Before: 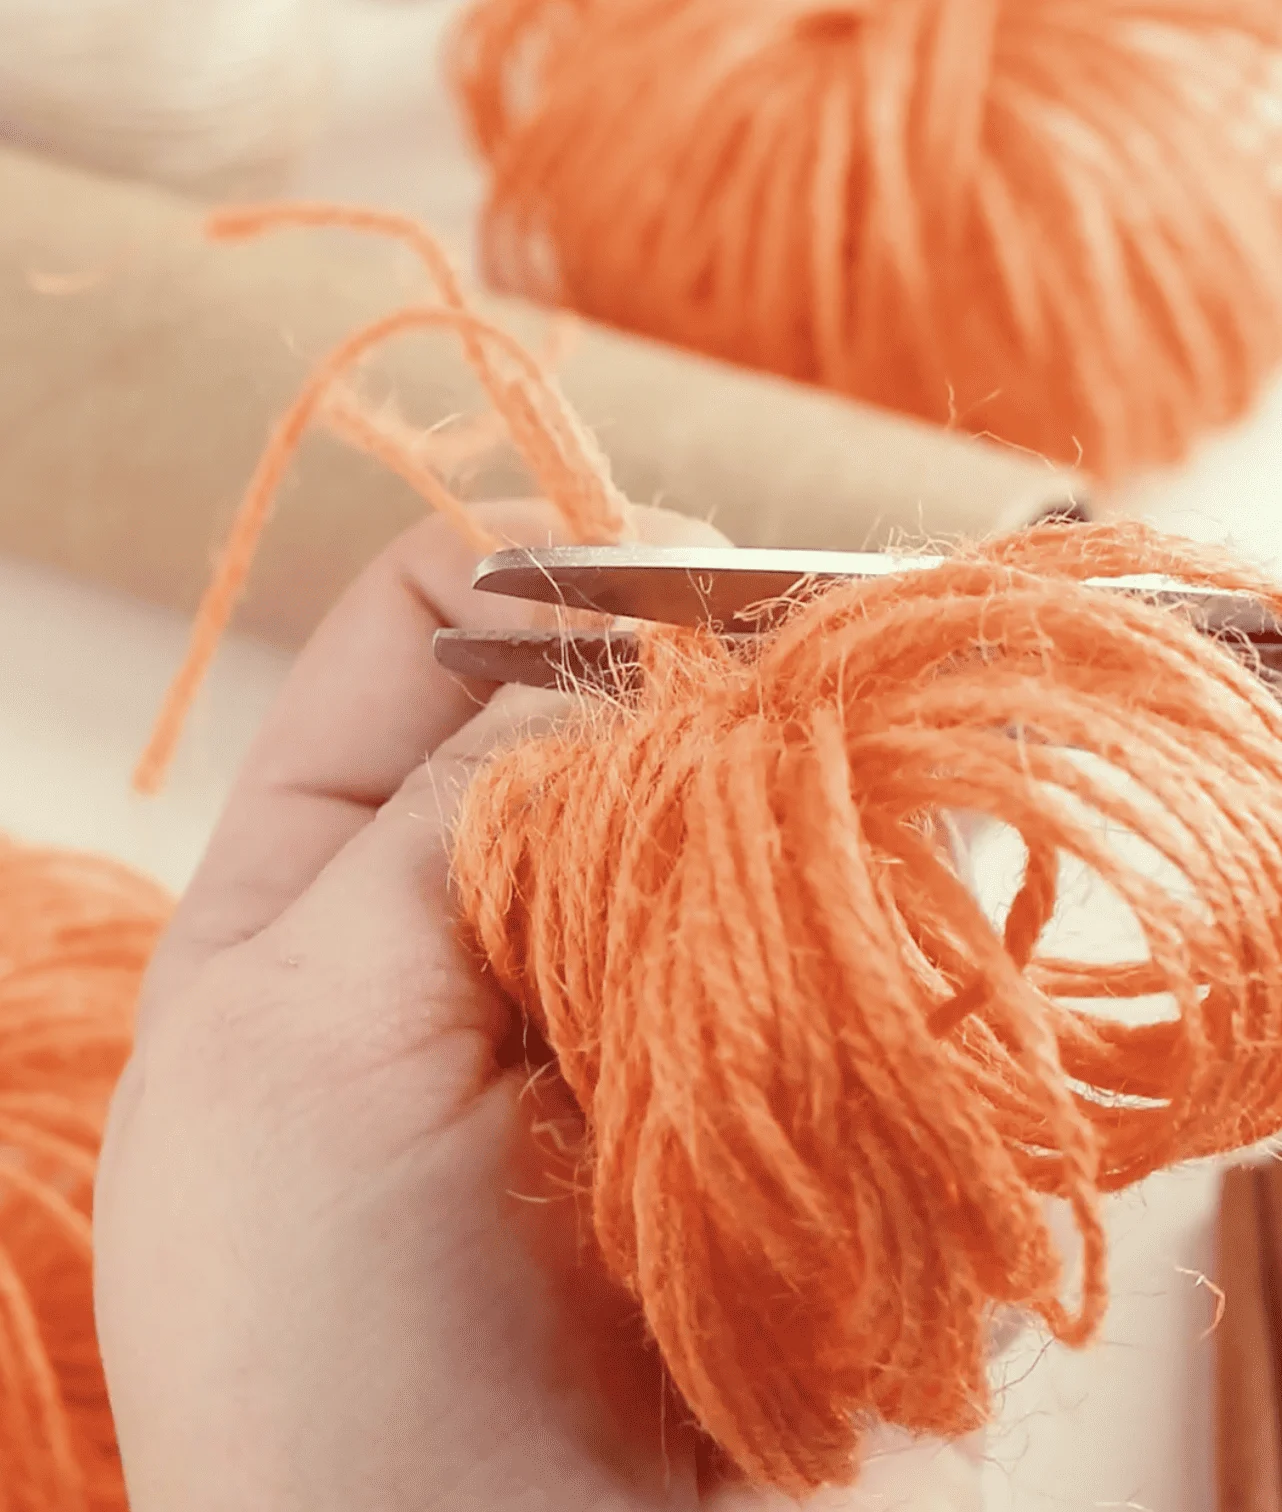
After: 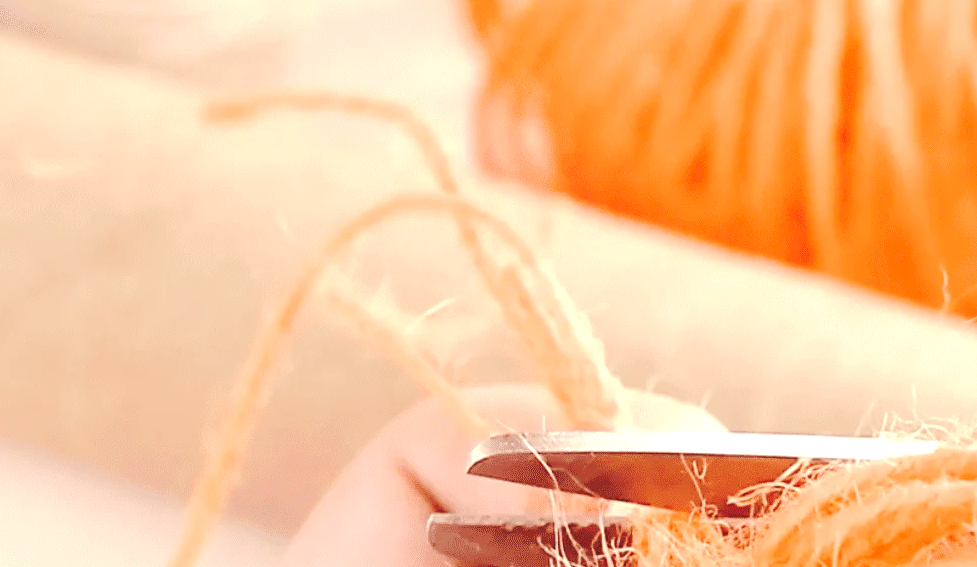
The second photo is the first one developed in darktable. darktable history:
tone curve: curves: ch0 [(0, 0) (0.003, 0.1) (0.011, 0.101) (0.025, 0.11) (0.044, 0.126) (0.069, 0.14) (0.1, 0.158) (0.136, 0.18) (0.177, 0.206) (0.224, 0.243) (0.277, 0.293) (0.335, 0.36) (0.399, 0.446) (0.468, 0.537) (0.543, 0.618) (0.623, 0.694) (0.709, 0.763) (0.801, 0.836) (0.898, 0.908) (1, 1)], preserve colors none
tone equalizer: -8 EV -0.772 EV, -7 EV -0.735 EV, -6 EV -0.571 EV, -5 EV -0.375 EV, -3 EV 0.37 EV, -2 EV 0.6 EV, -1 EV 0.679 EV, +0 EV 0.748 EV, edges refinement/feathering 500, mask exposure compensation -1.57 EV, preserve details no
crop: left 0.518%, top 7.65%, right 23.255%, bottom 54.785%
